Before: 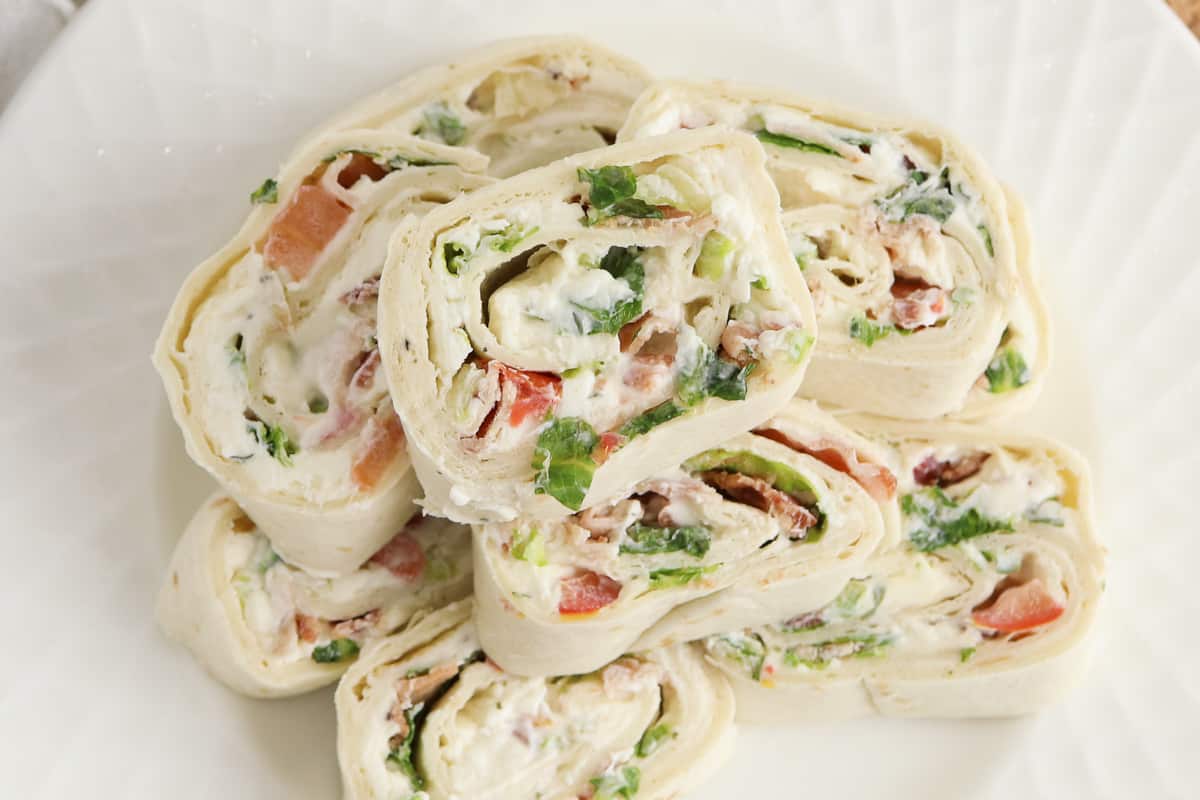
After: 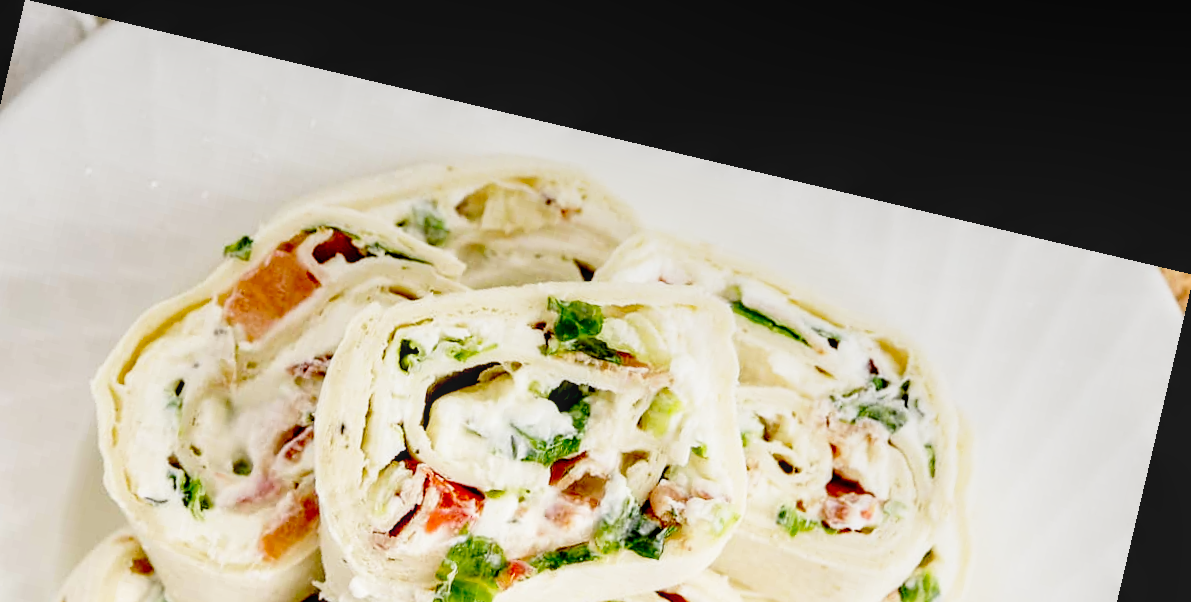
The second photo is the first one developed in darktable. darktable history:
base curve: curves: ch0 [(0, 0) (0.028, 0.03) (0.121, 0.232) (0.46, 0.748) (0.859, 0.968) (1, 1)], preserve colors none
rotate and perspective: rotation 13.27°, automatic cropping off
local contrast: on, module defaults
exposure: black level correction 0.046, exposure -0.228 EV, compensate highlight preservation false
crop and rotate: left 11.812%, bottom 42.776%
